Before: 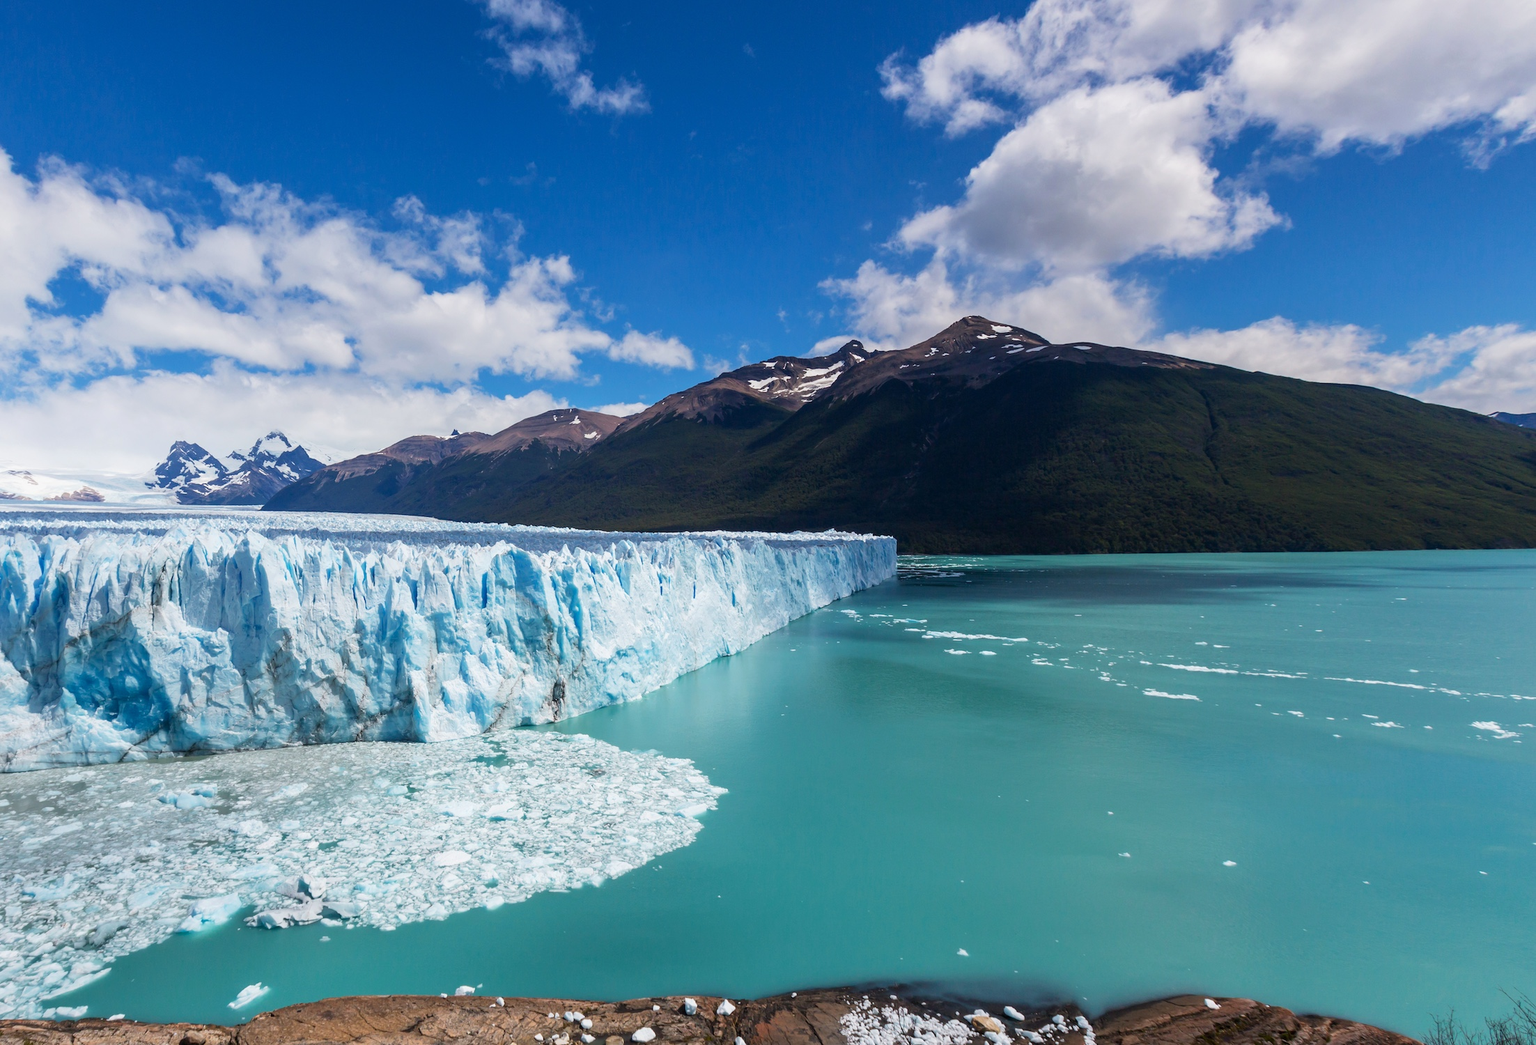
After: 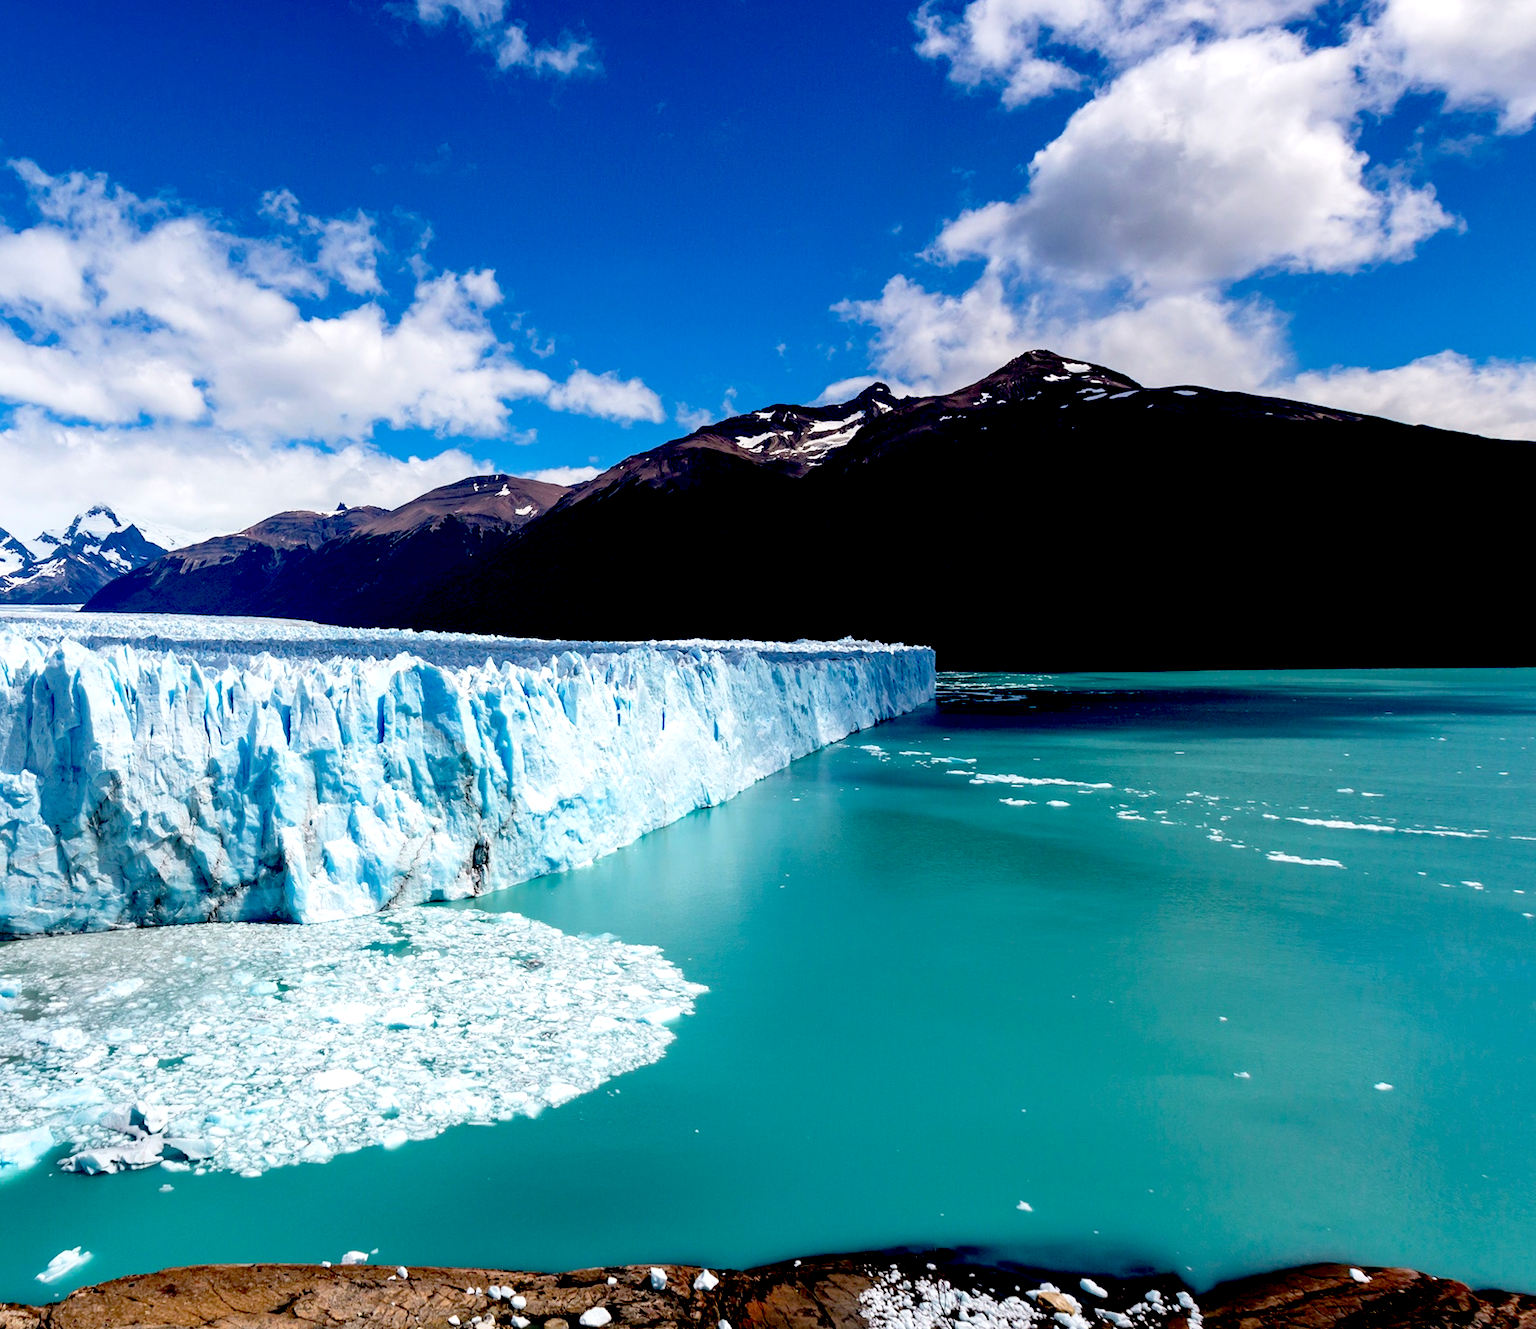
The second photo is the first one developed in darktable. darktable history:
crop and rotate: left 13.12%, top 5.391%, right 12.526%
tone equalizer: -8 EV -0.393 EV, -7 EV -0.409 EV, -6 EV -0.332 EV, -5 EV -0.23 EV, -3 EV 0.231 EV, -2 EV 0.317 EV, -1 EV 0.371 EV, +0 EV 0.439 EV
exposure: black level correction 0.056, exposure -0.033 EV, compensate exposure bias true, compensate highlight preservation false
